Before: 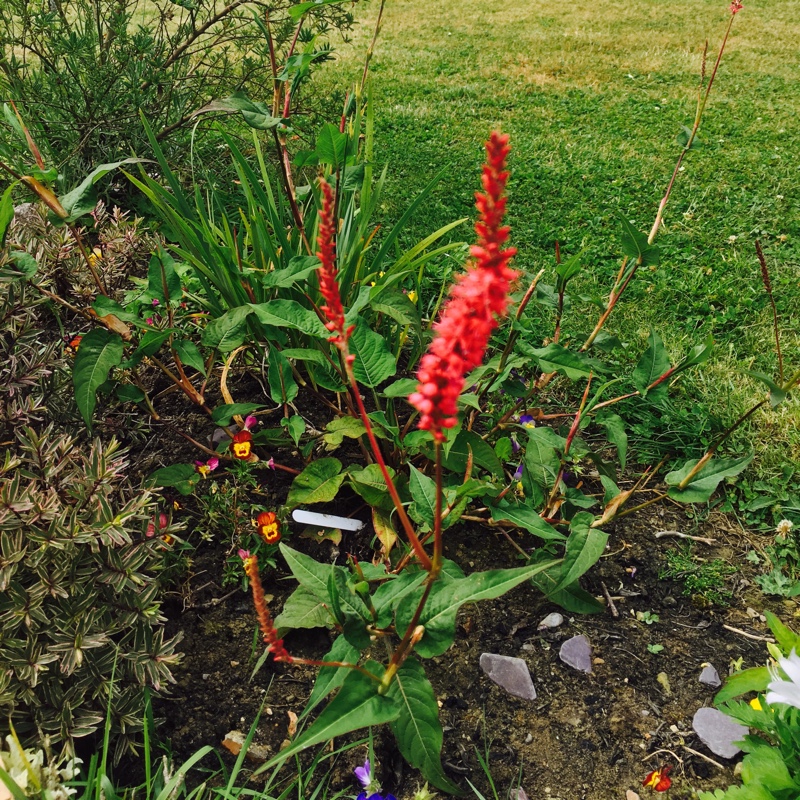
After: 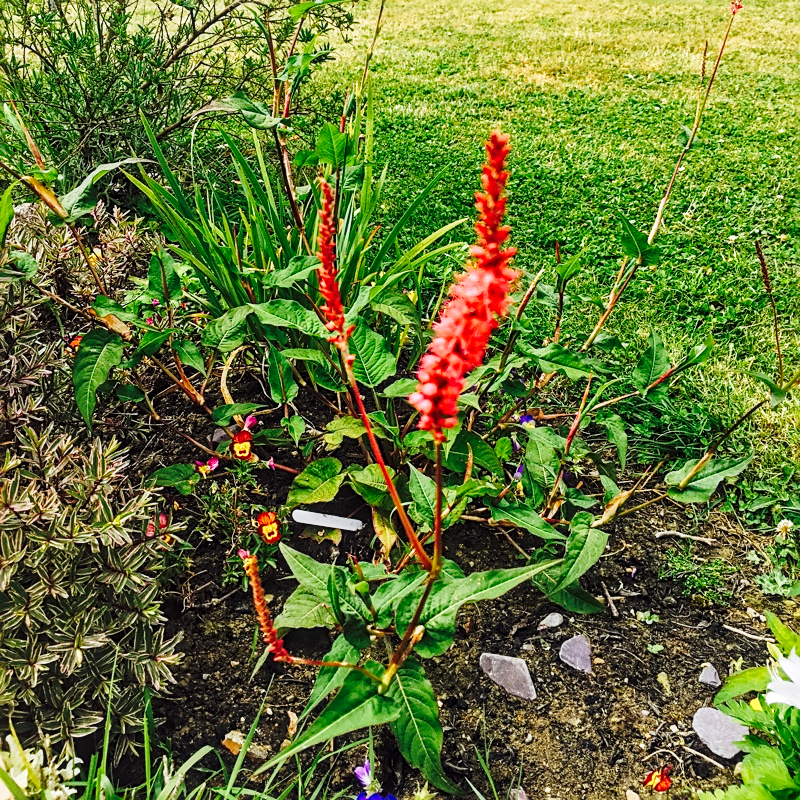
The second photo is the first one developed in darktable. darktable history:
sharpen: on, module defaults
base curve: curves: ch0 [(0, 0) (0.028, 0.03) (0.121, 0.232) (0.46, 0.748) (0.859, 0.968) (1, 1)], preserve colors none
local contrast: on, module defaults
